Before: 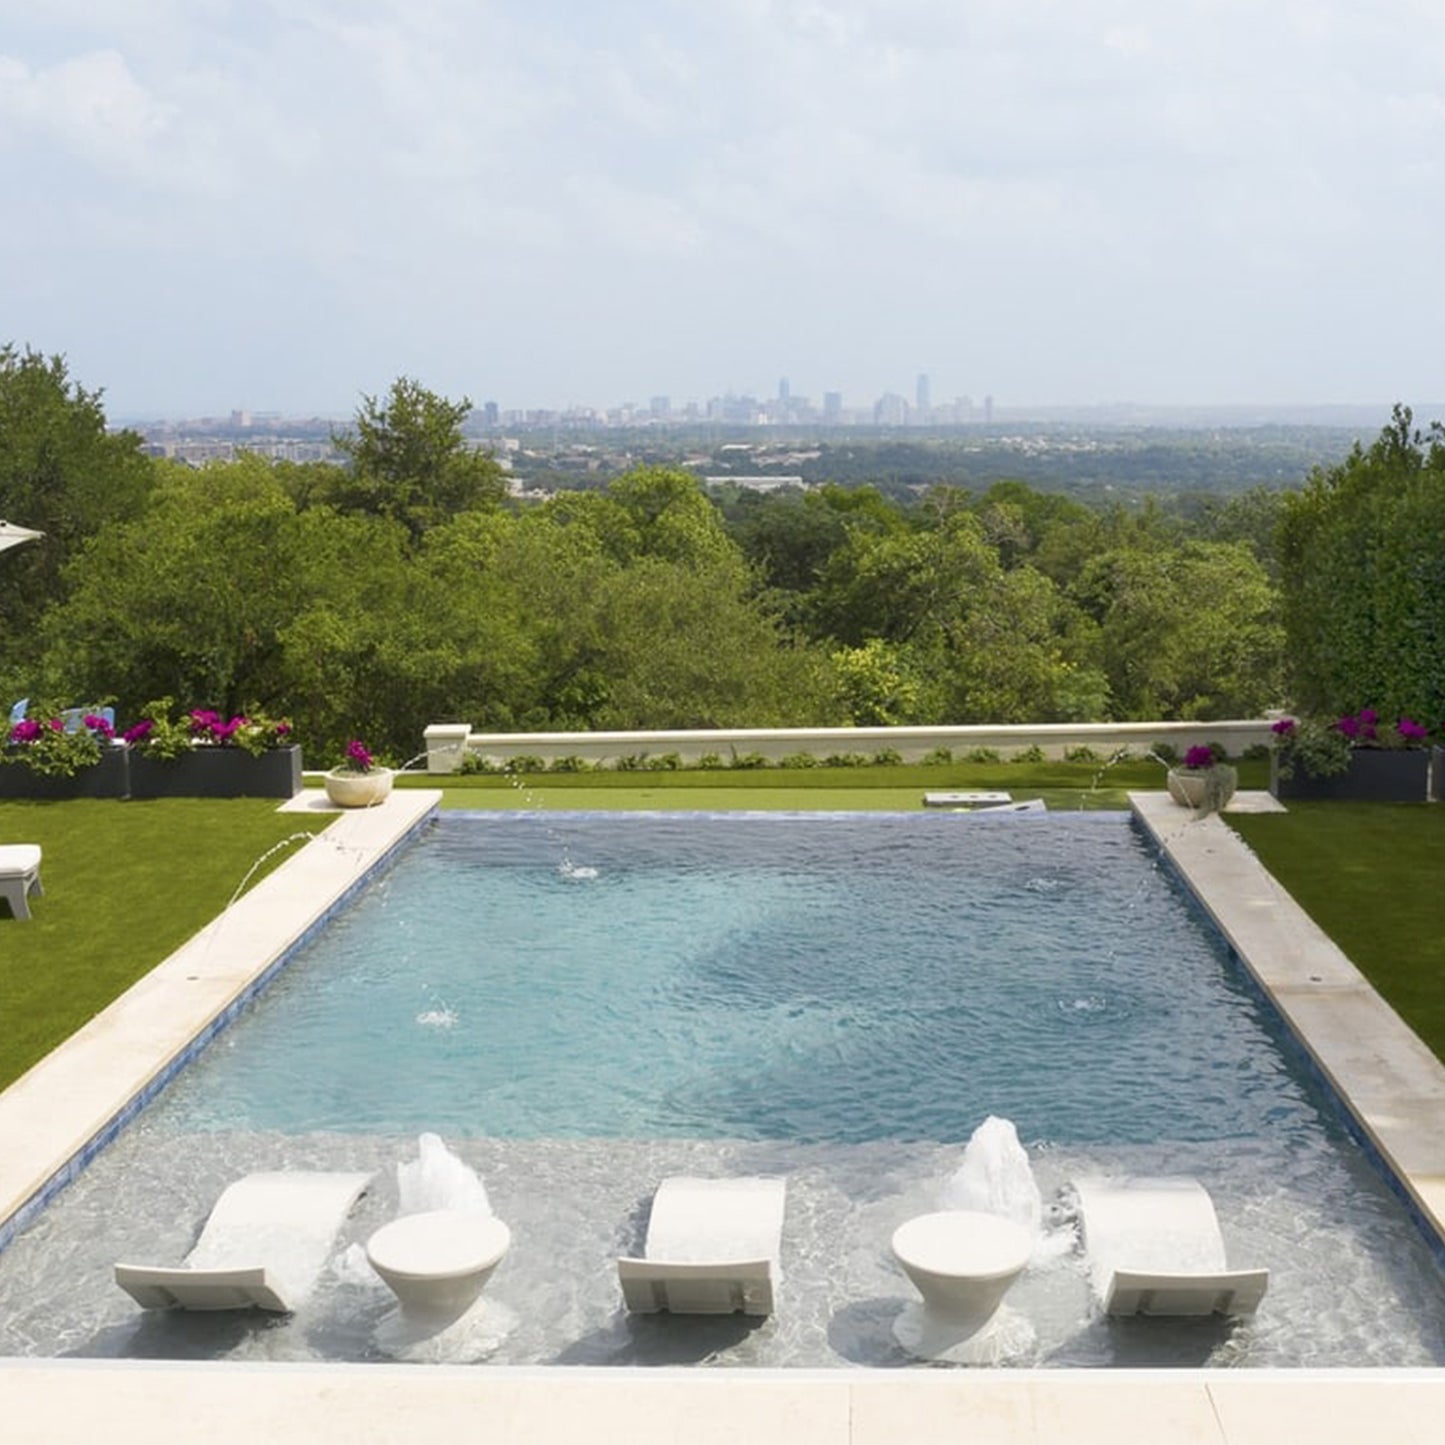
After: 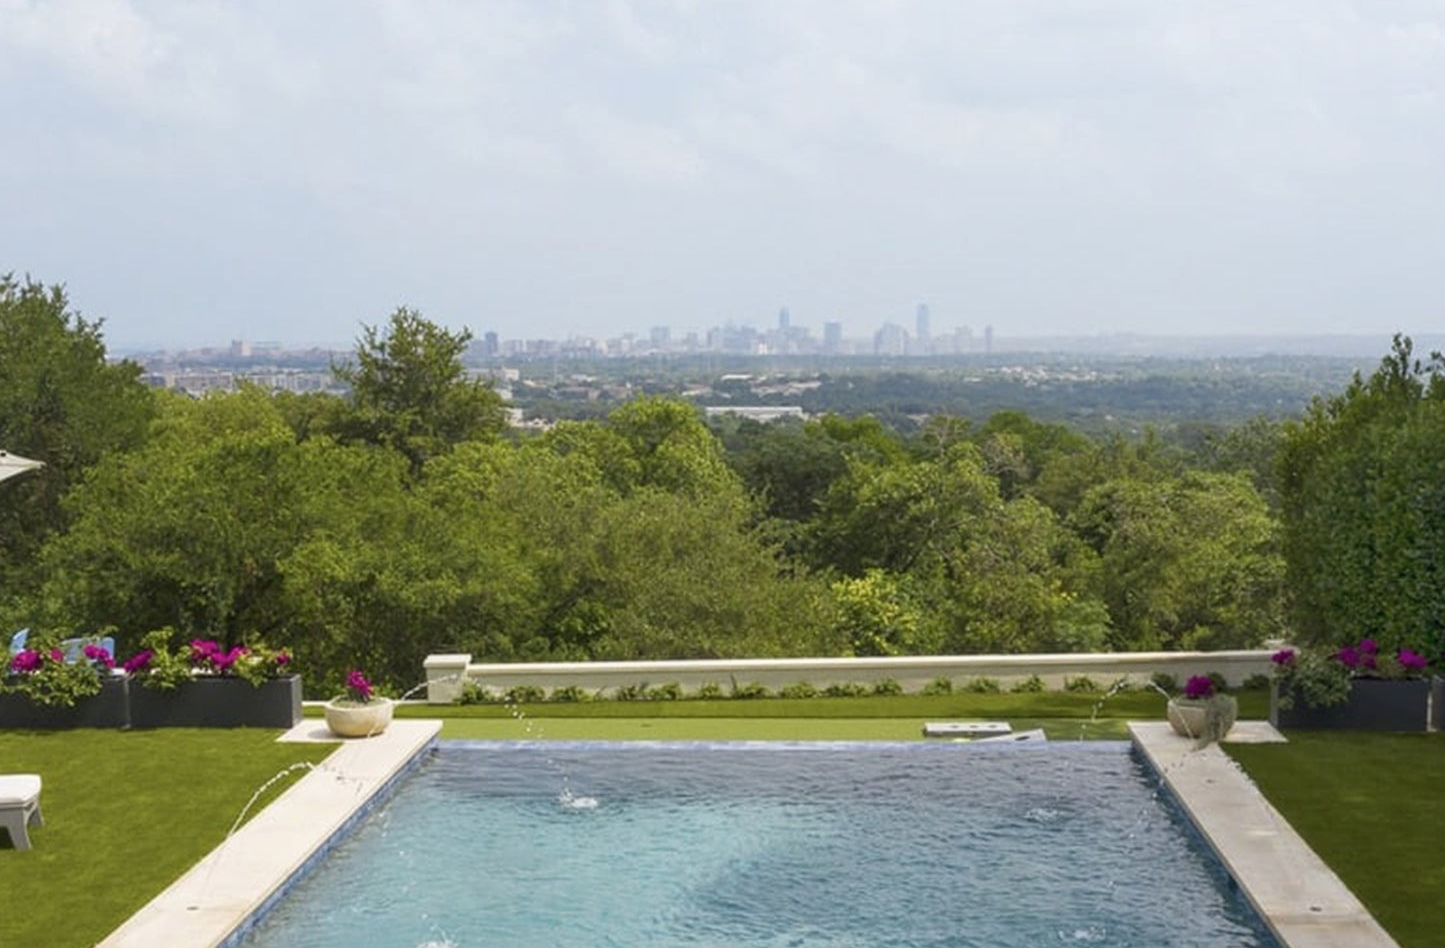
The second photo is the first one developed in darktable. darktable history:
crop and rotate: top 4.848%, bottom 29.503%
local contrast: detail 110%
